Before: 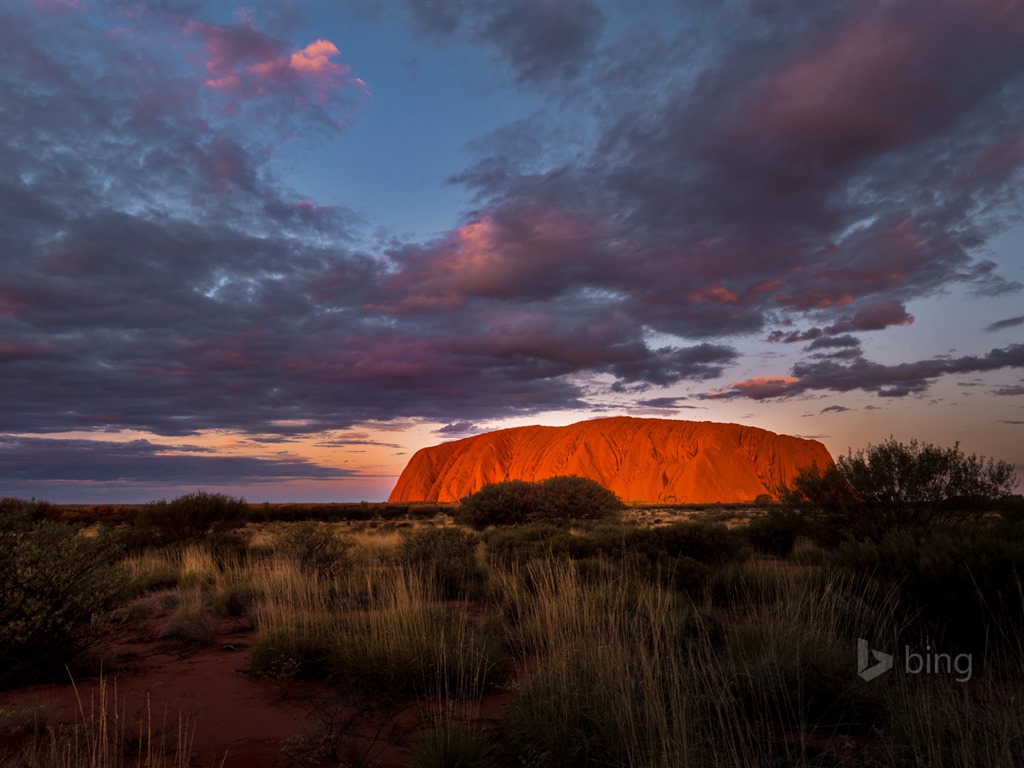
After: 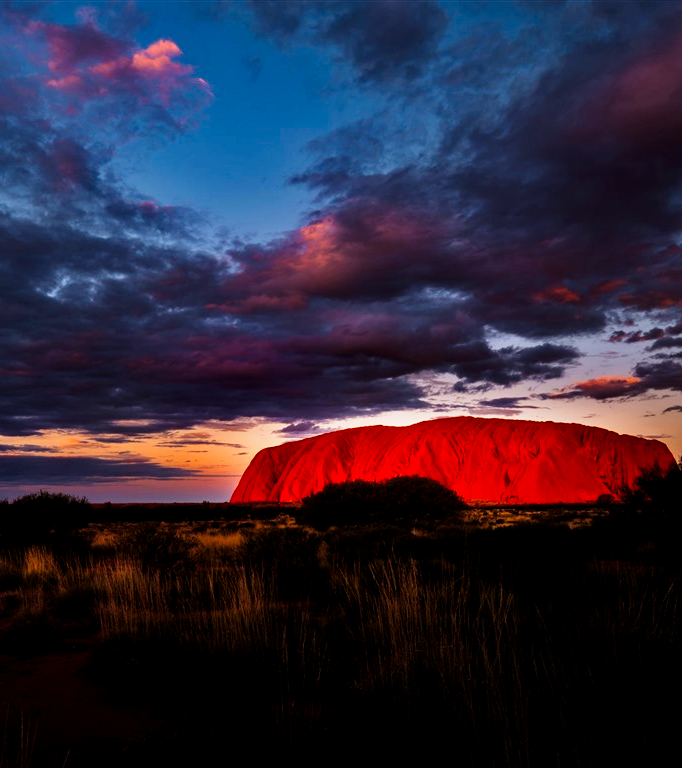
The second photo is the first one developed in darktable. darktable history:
crop and rotate: left 15.472%, right 17.891%
tone curve: curves: ch0 [(0, 0) (0.078, 0) (0.241, 0.056) (0.59, 0.574) (0.802, 0.868) (1, 1)], preserve colors none
shadows and highlights: shadows 25.76, highlights -24.91
